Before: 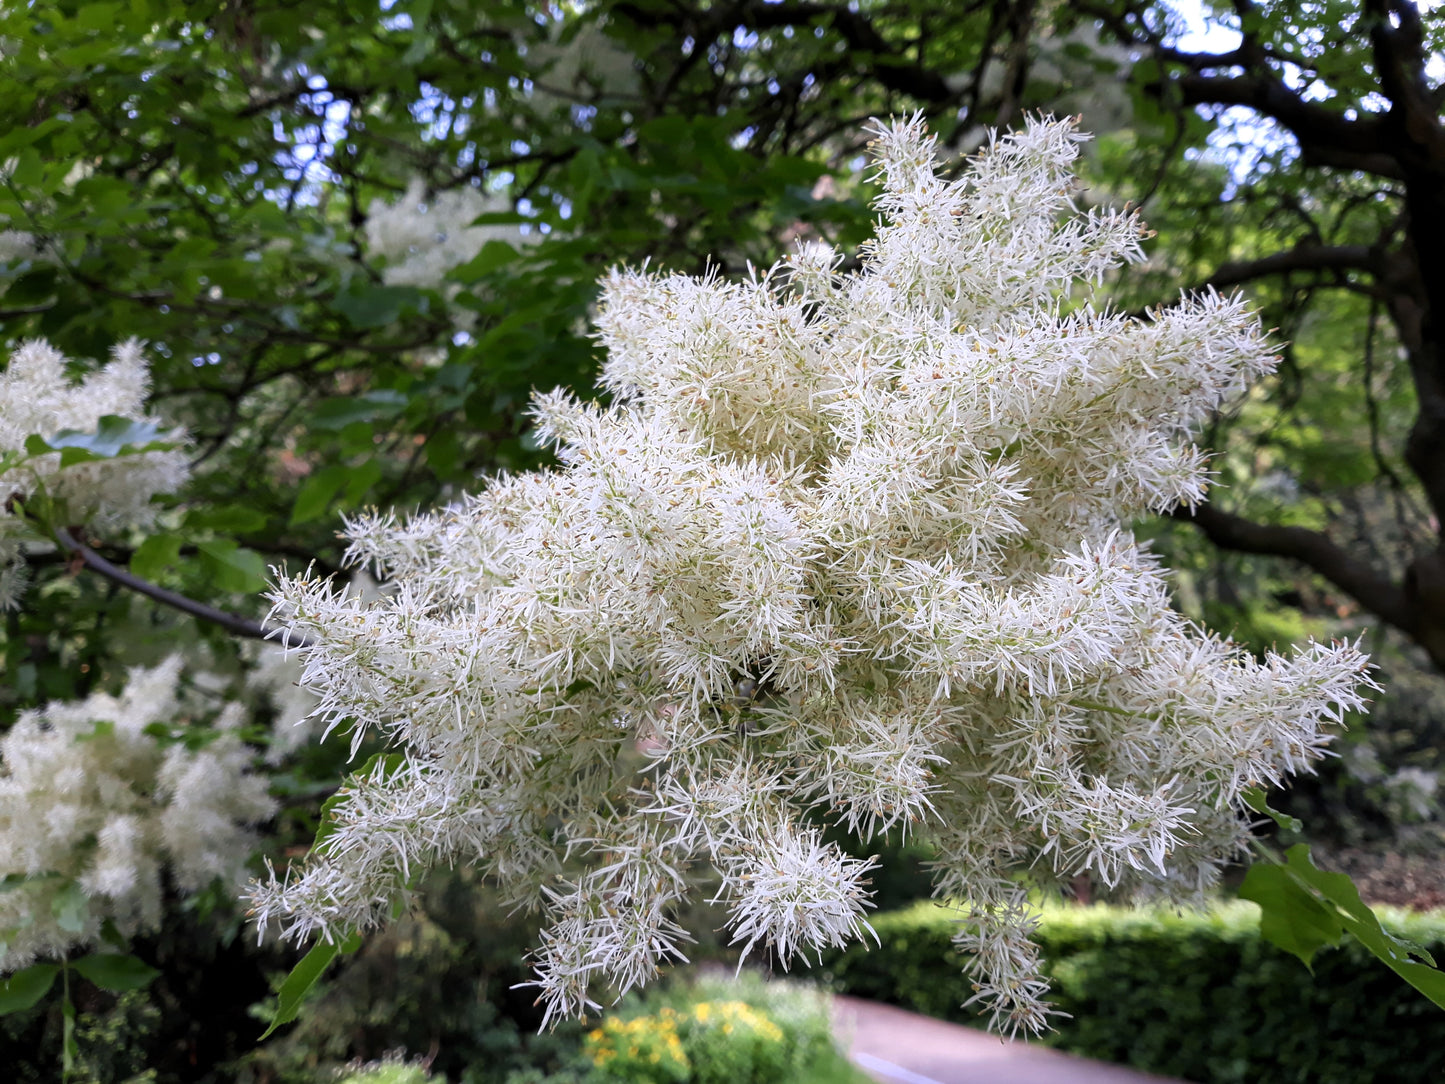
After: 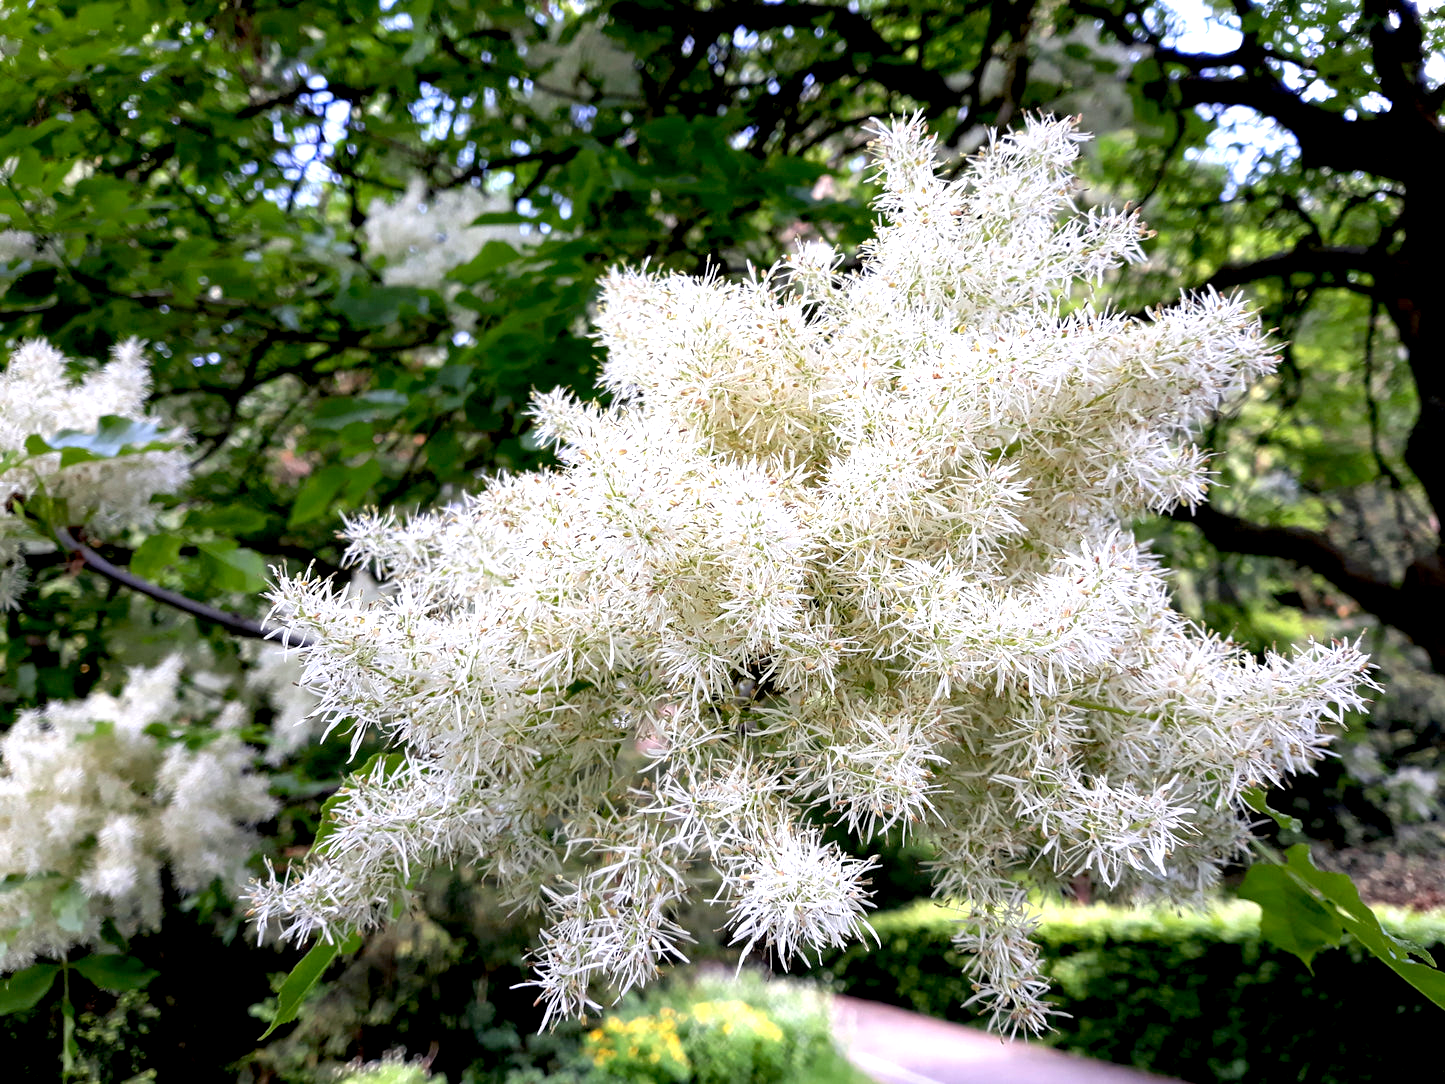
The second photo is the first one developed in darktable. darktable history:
exposure: black level correction 0.012, exposure 0.703 EV, compensate highlight preservation false
